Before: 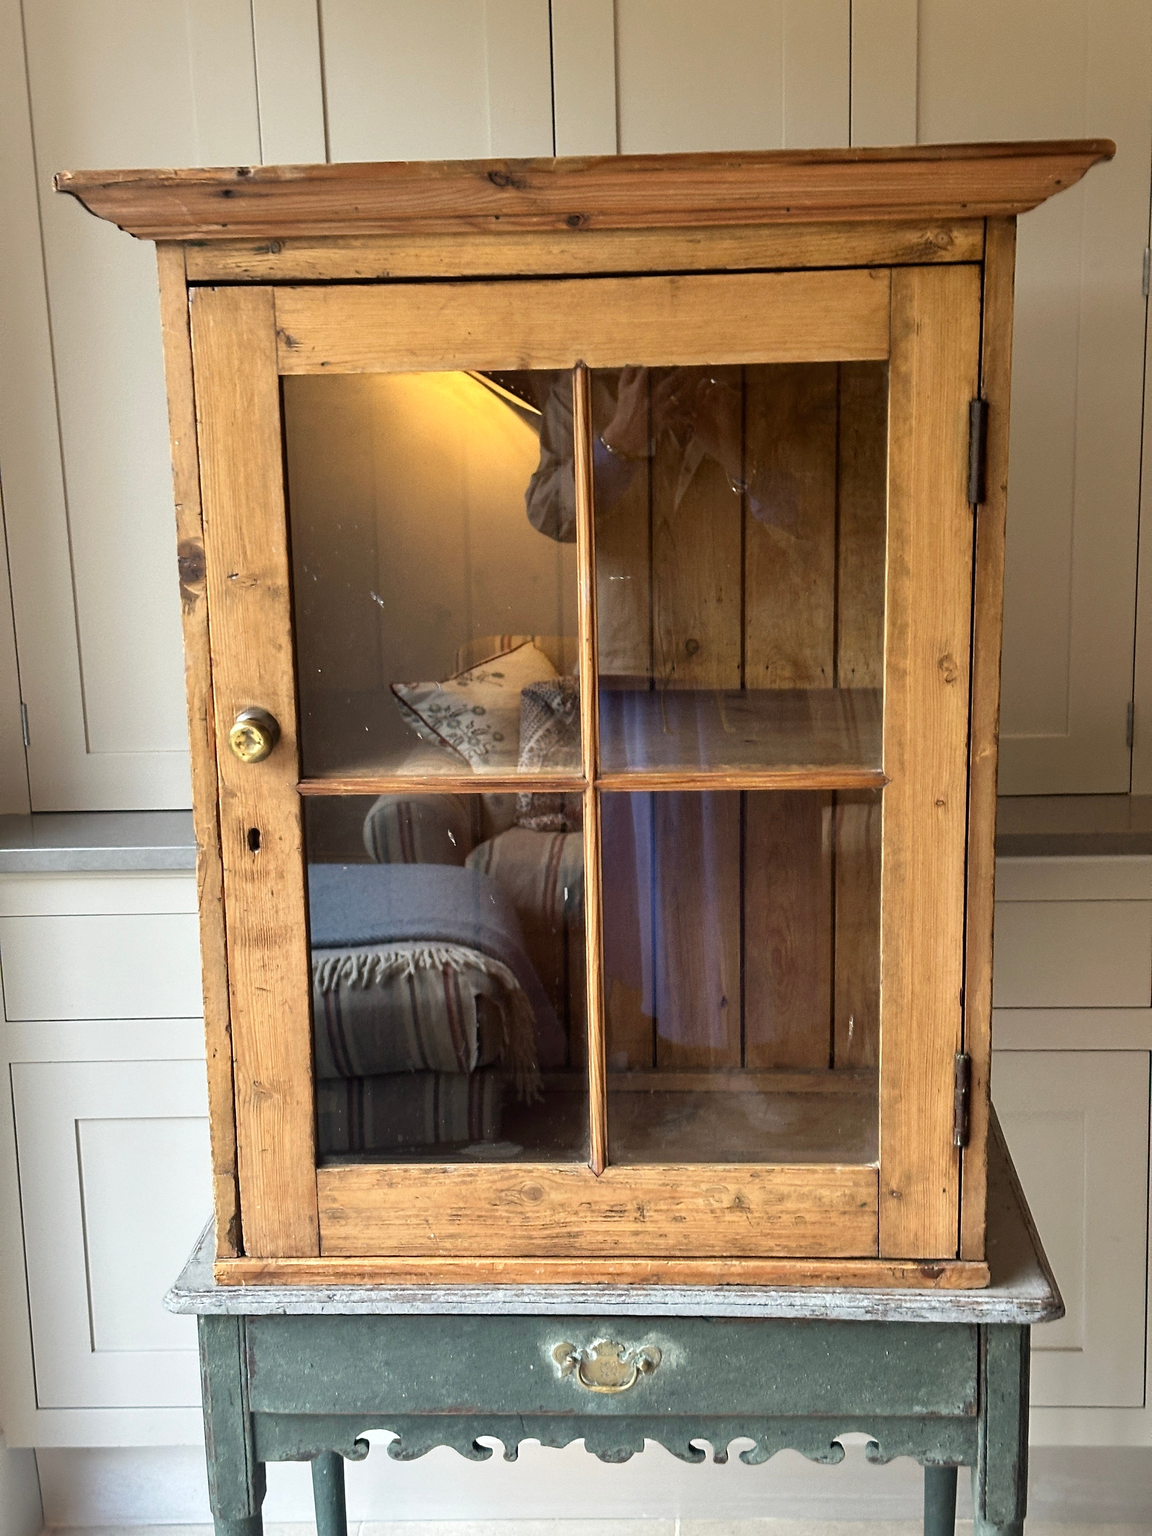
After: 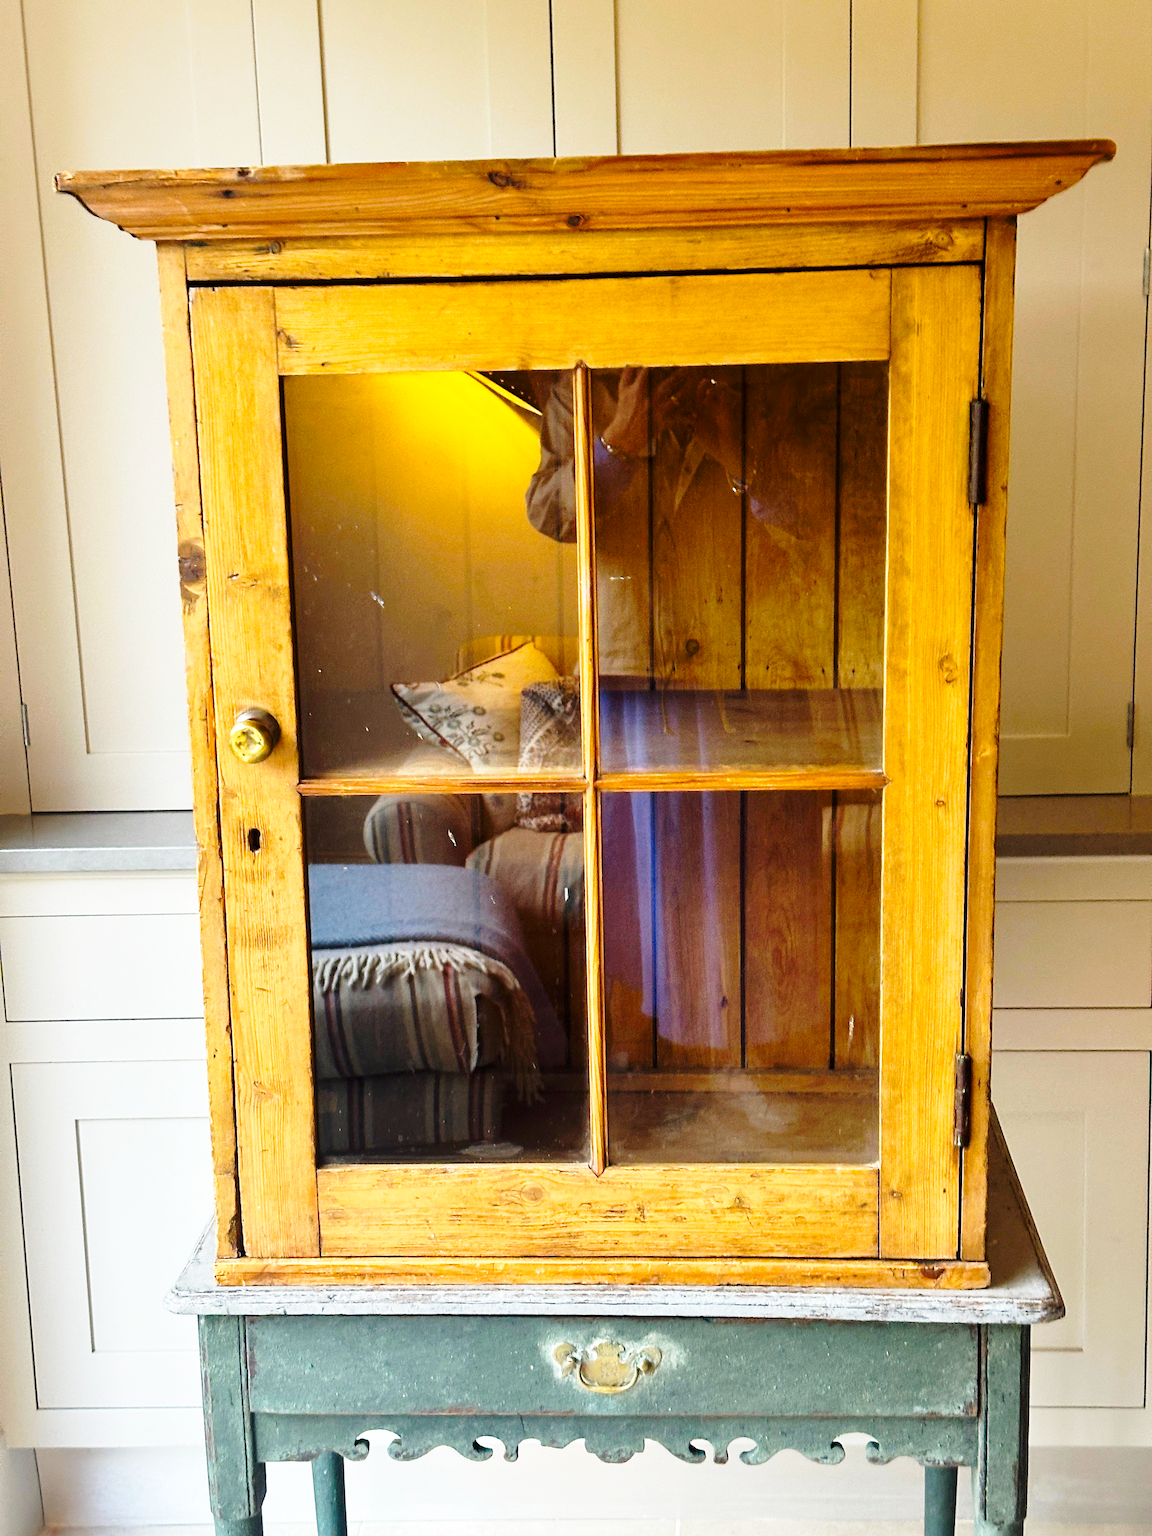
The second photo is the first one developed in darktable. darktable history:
base curve: curves: ch0 [(0, 0) (0.028, 0.03) (0.121, 0.232) (0.46, 0.748) (0.859, 0.968) (1, 1)], preserve colors none
color balance rgb: linear chroma grading › global chroma 10%, perceptual saturation grading › global saturation 30%, global vibrance 10%
